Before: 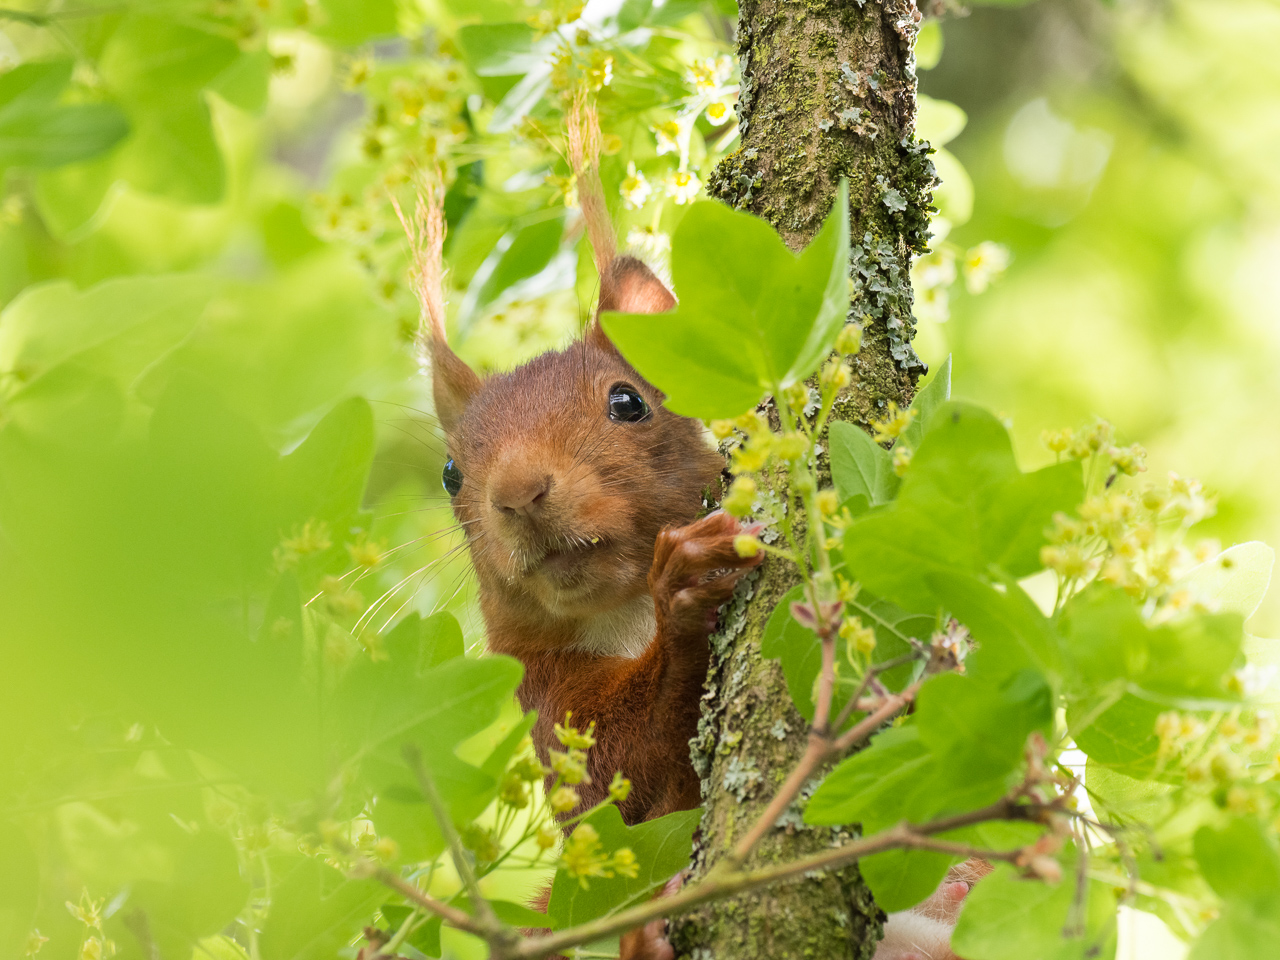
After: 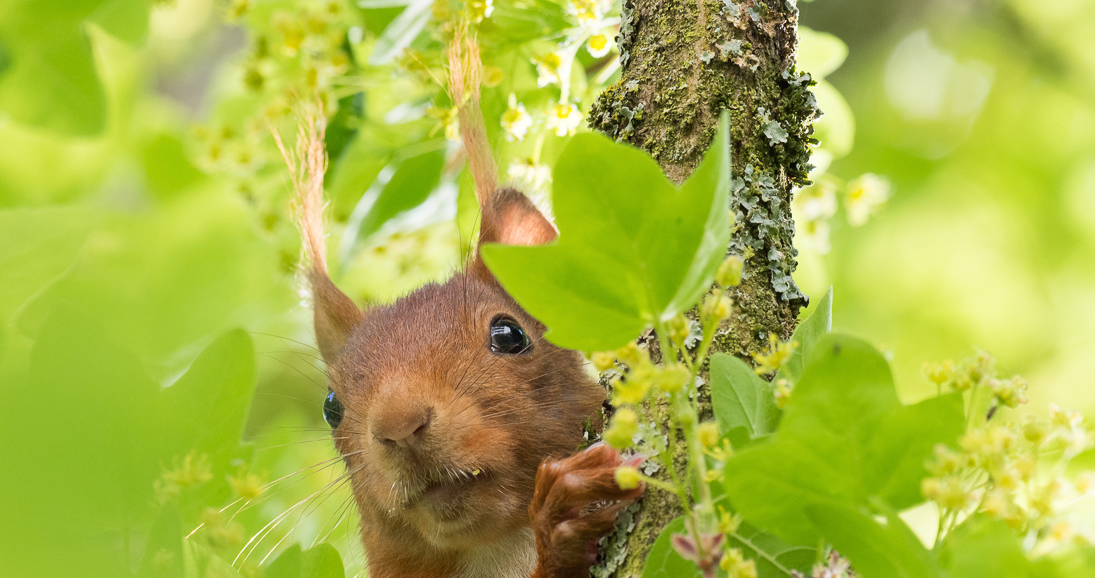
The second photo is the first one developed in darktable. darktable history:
color calibration: illuminant same as pipeline (D50), adaptation XYZ, x 0.345, y 0.357, temperature 5014.95 K
crop and rotate: left 9.36%, top 7.115%, right 5.029%, bottom 32.575%
